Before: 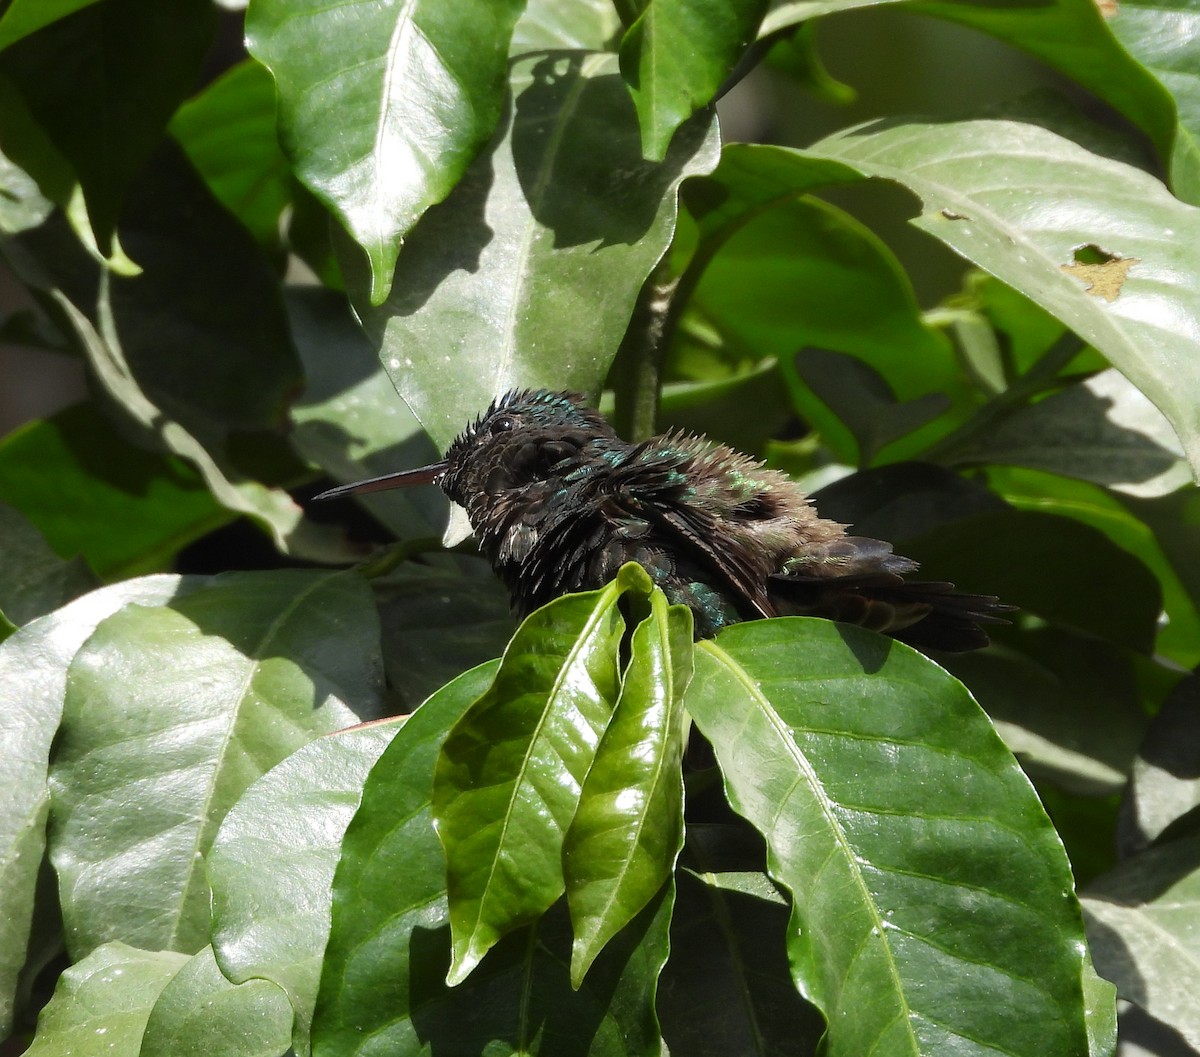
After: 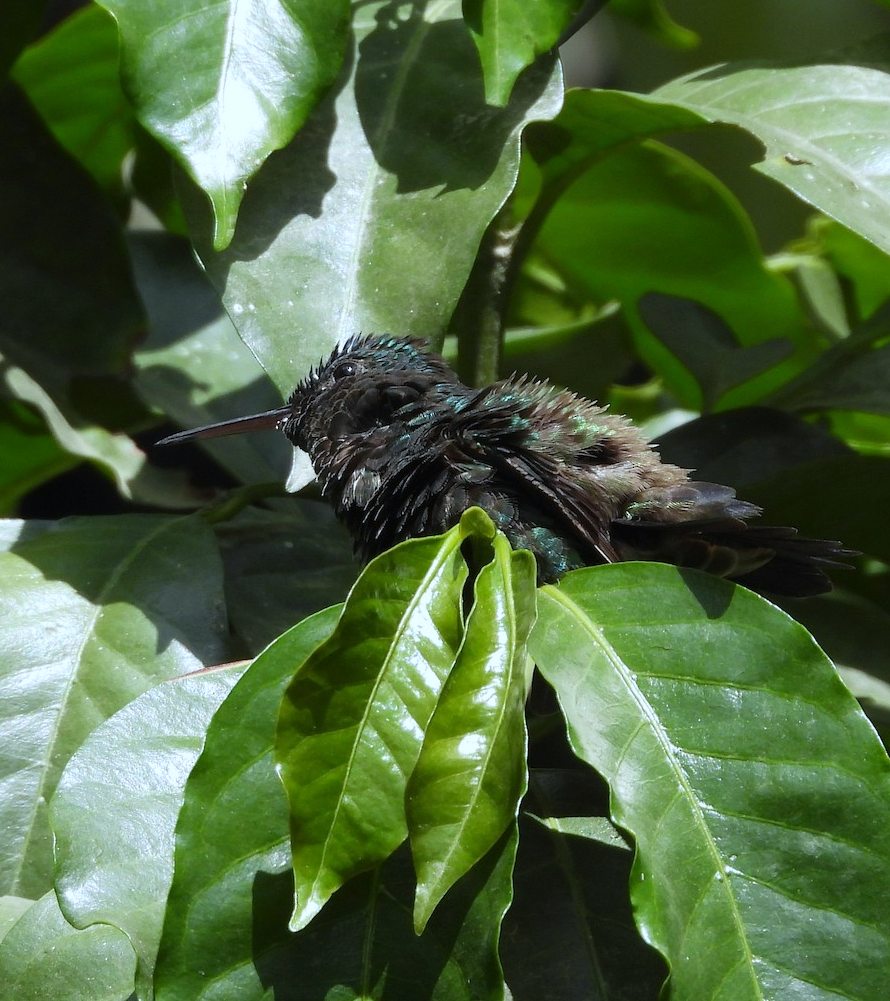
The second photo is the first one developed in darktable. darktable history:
crop and rotate: left 13.15%, top 5.251%, right 12.609%
white balance: red 0.924, blue 1.095
